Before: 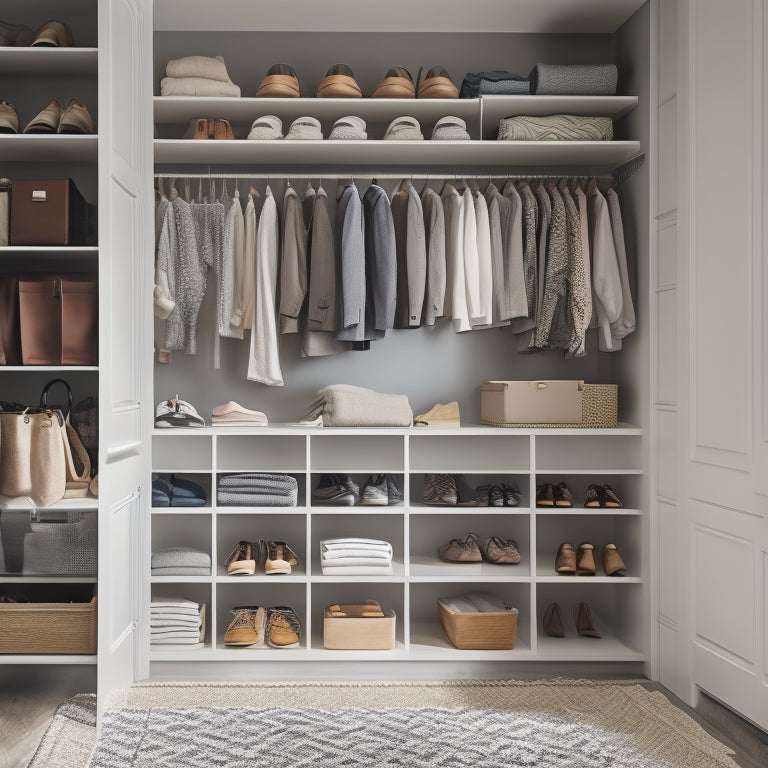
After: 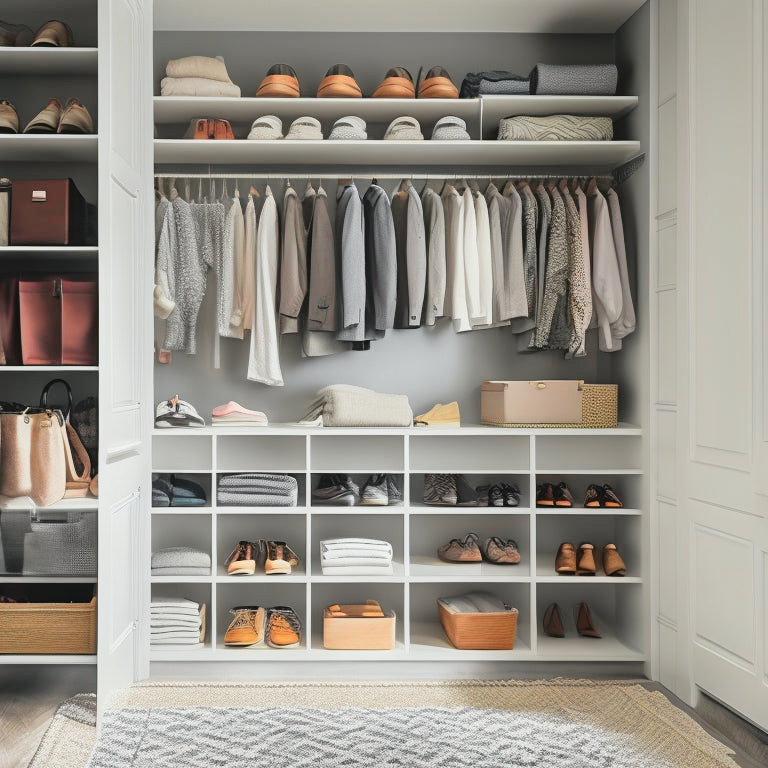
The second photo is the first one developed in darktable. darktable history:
tone curve: curves: ch0 [(0, 0.013) (0.137, 0.121) (0.326, 0.386) (0.489, 0.573) (0.663, 0.749) (0.854, 0.897) (1, 0.974)]; ch1 [(0, 0) (0.366, 0.367) (0.475, 0.453) (0.494, 0.493) (0.504, 0.497) (0.544, 0.579) (0.562, 0.619) (0.622, 0.694) (1, 1)]; ch2 [(0, 0) (0.333, 0.346) (0.375, 0.375) (0.424, 0.43) (0.476, 0.492) (0.502, 0.503) (0.533, 0.541) (0.572, 0.615) (0.605, 0.656) (0.641, 0.709) (1, 1)], color space Lab, independent channels, preserve colors none
